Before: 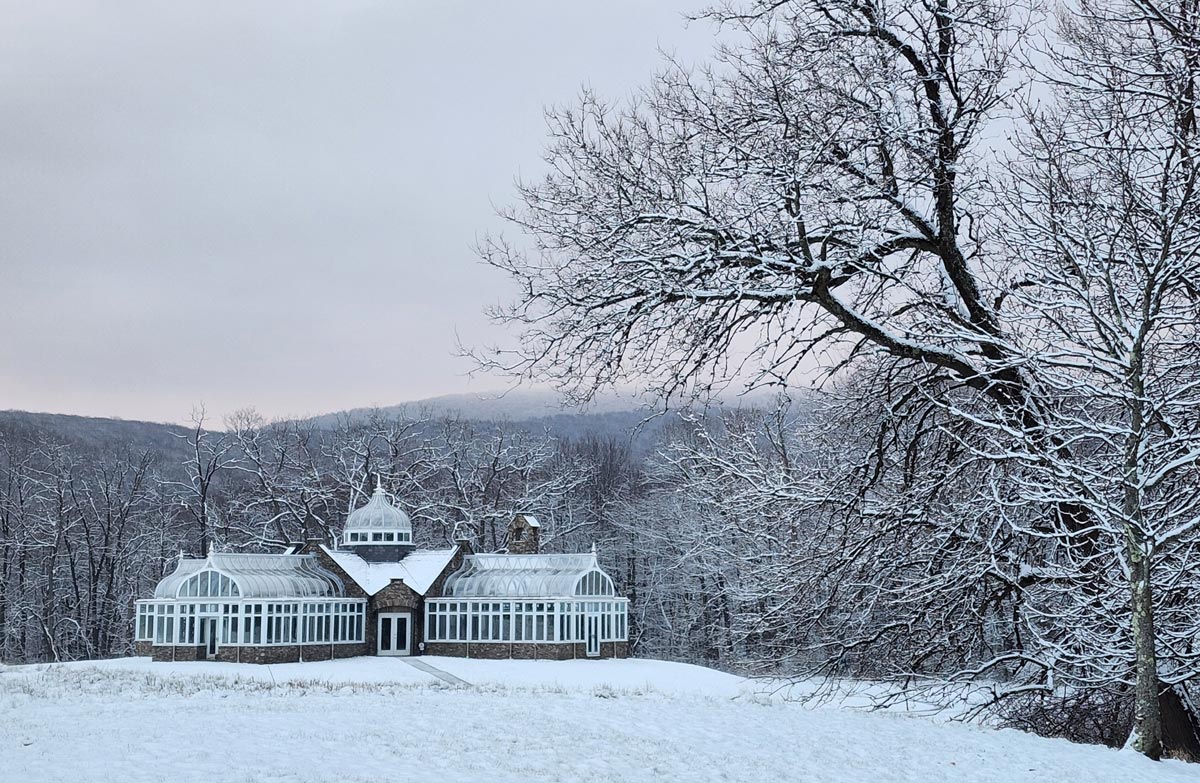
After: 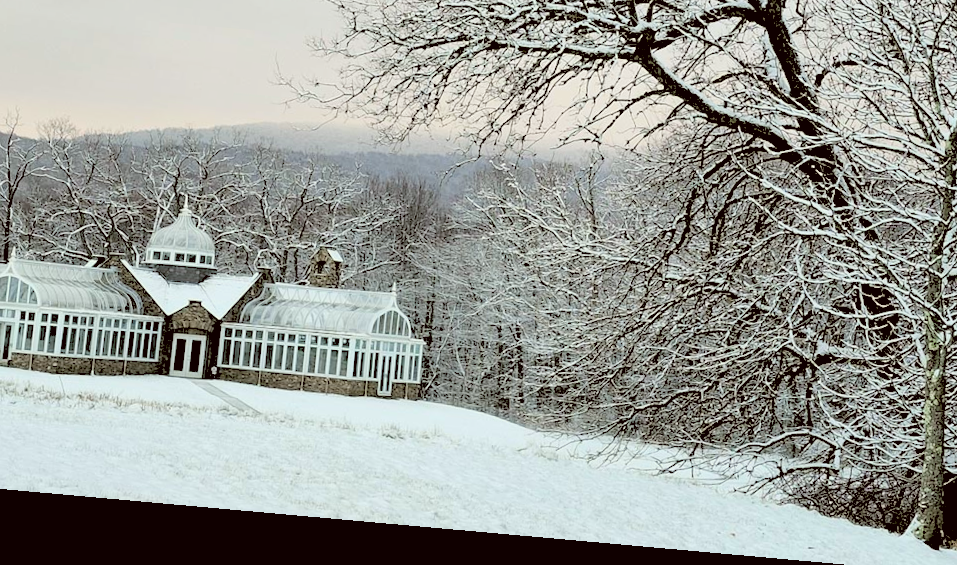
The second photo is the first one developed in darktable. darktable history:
crop and rotate: left 17.299%, top 35.115%, right 7.015%, bottom 1.024%
color correction: highlights a* -1.43, highlights b* 10.12, shadows a* 0.395, shadows b* 19.35
rotate and perspective: rotation 5.12°, automatic cropping off
rgb levels: levels [[0.027, 0.429, 0.996], [0, 0.5, 1], [0, 0.5, 1]]
